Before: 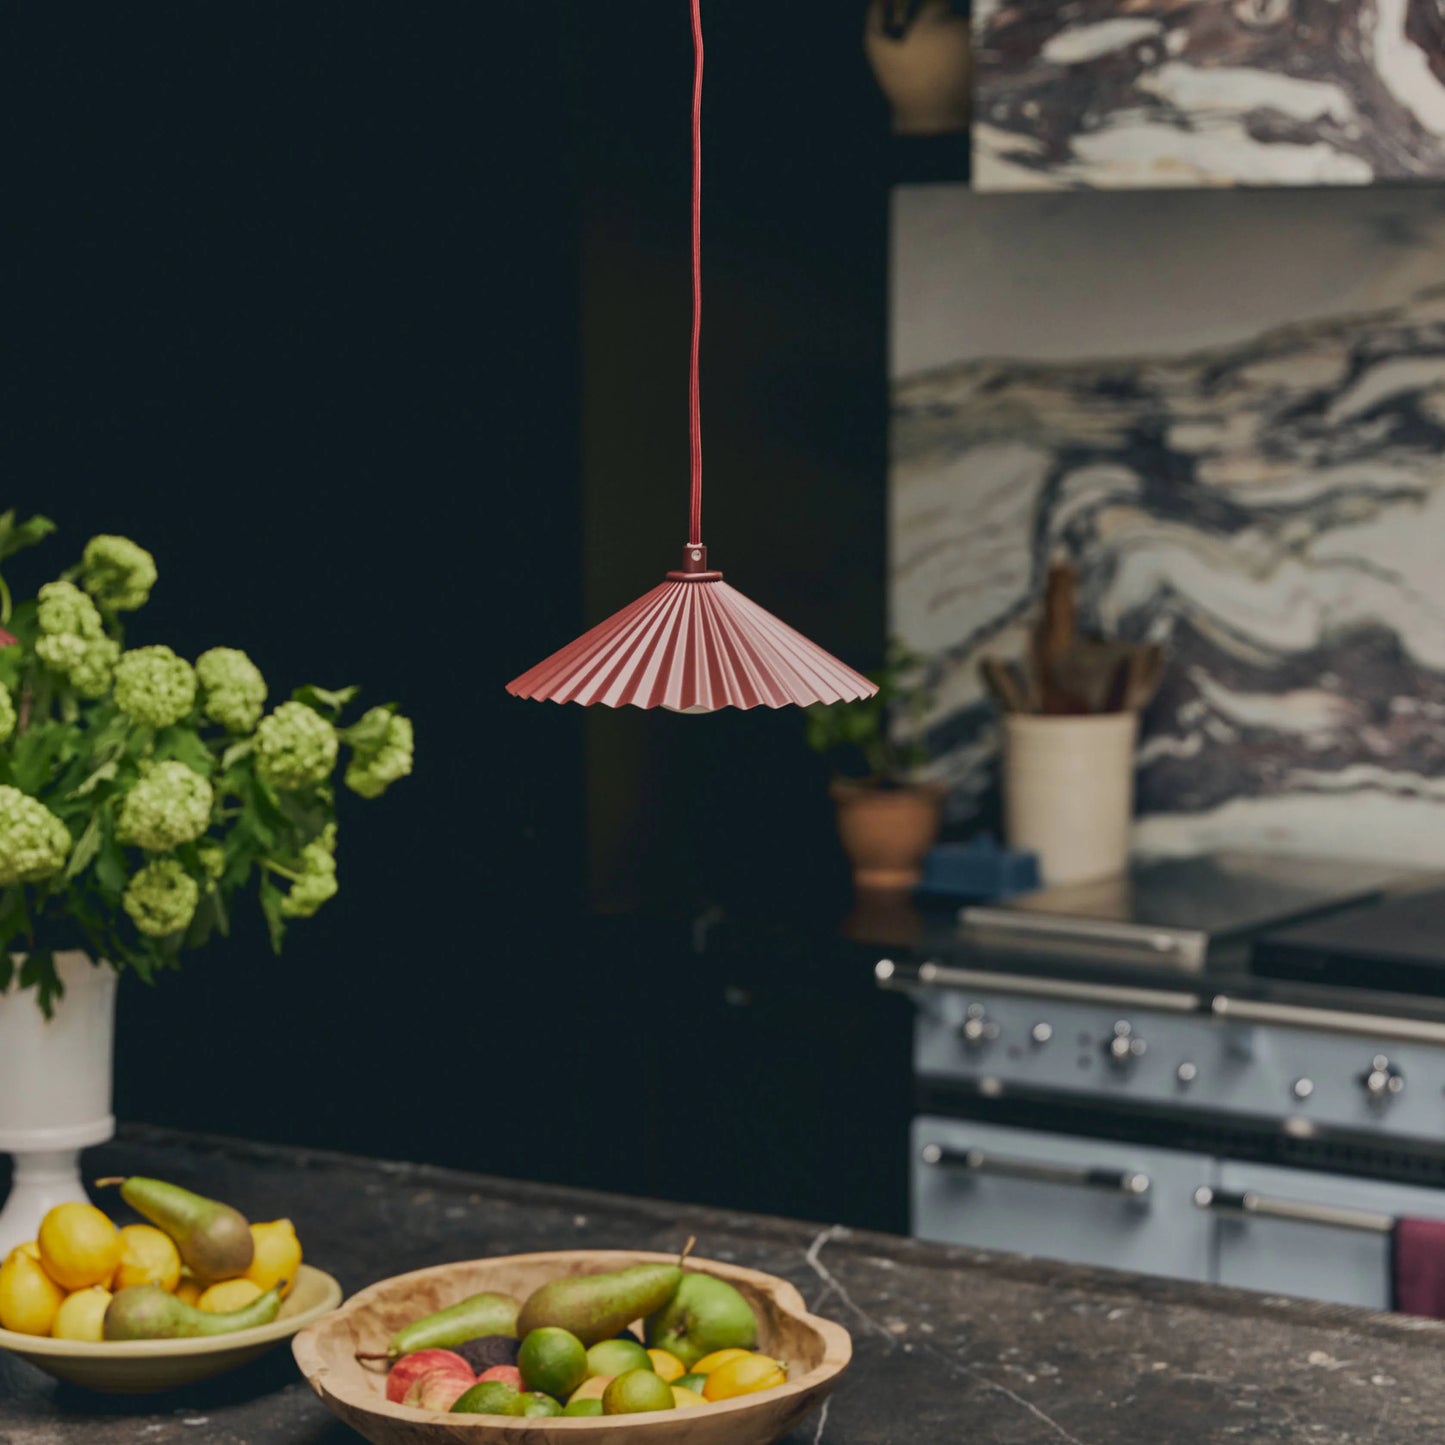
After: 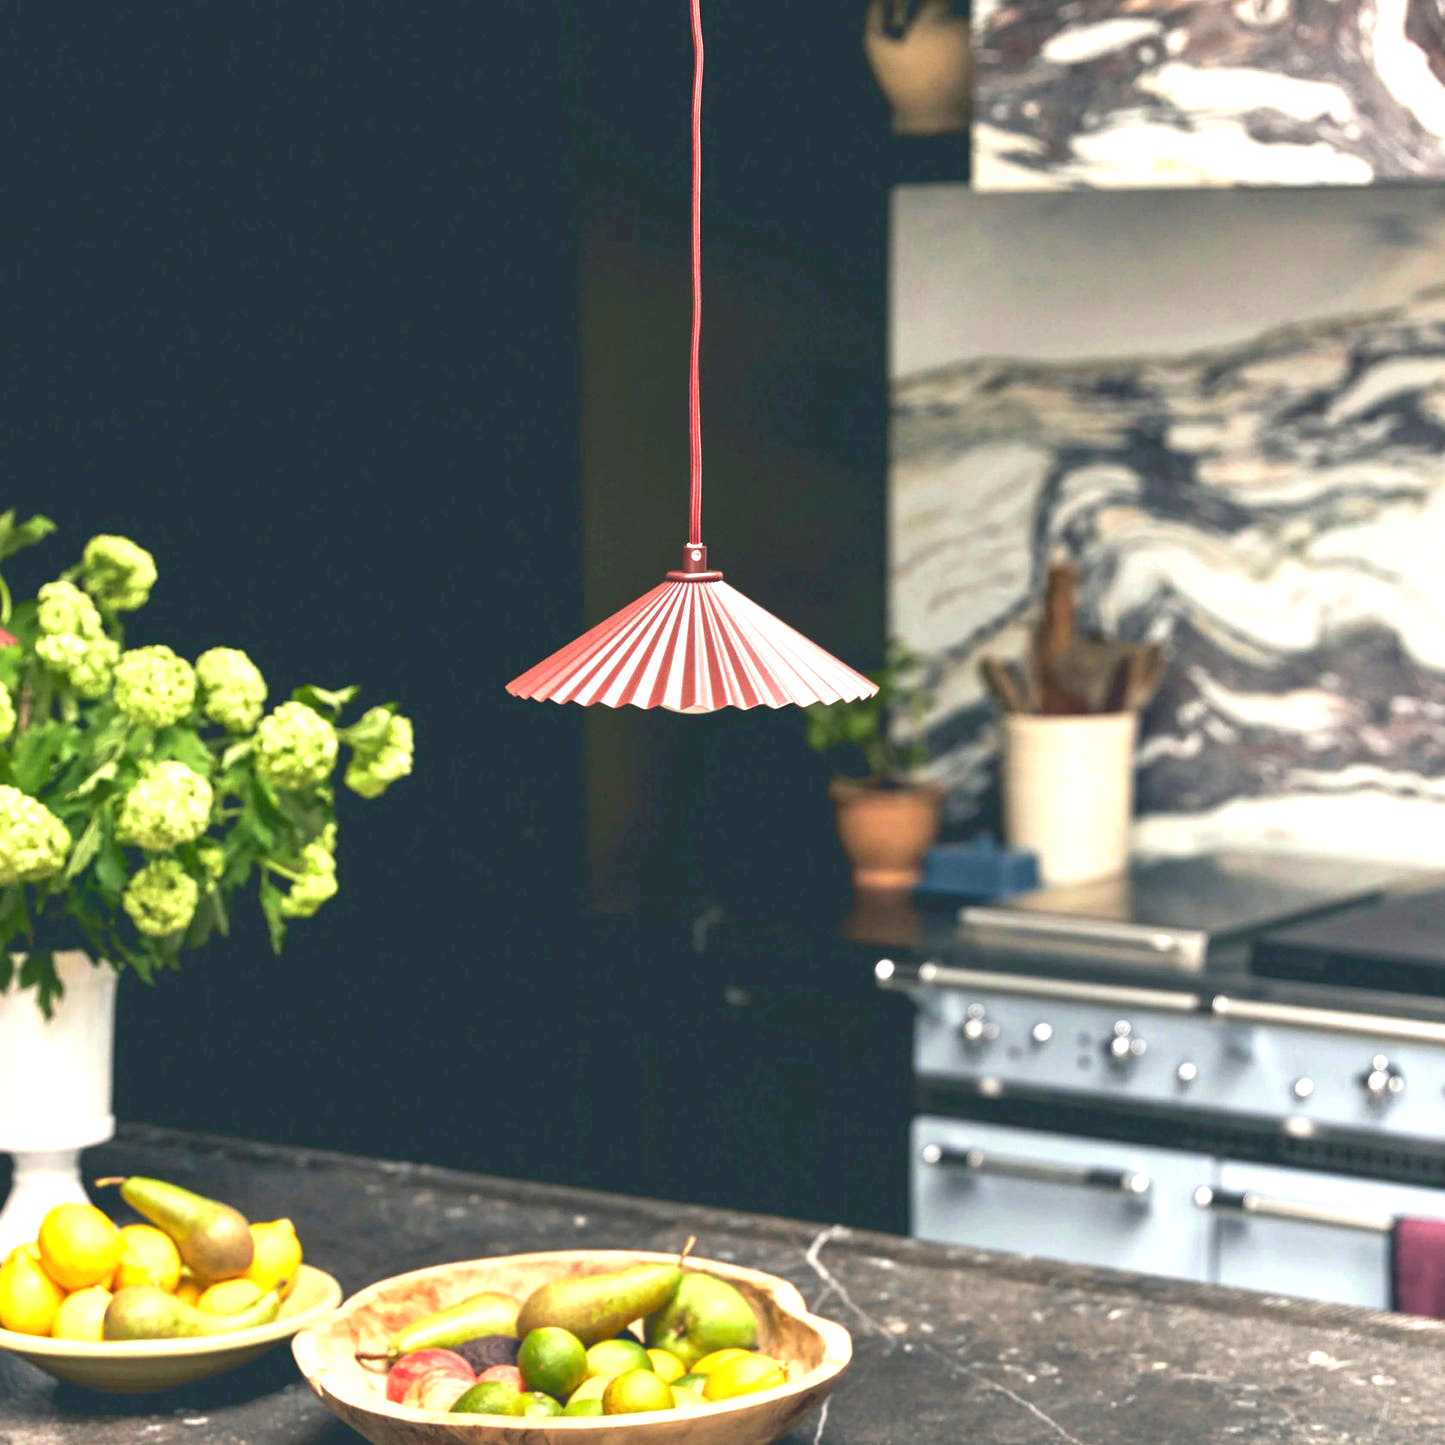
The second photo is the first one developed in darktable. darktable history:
exposure: black level correction 0, exposure 1.741 EV, compensate exposure bias true, compensate highlight preservation false
white balance: emerald 1
